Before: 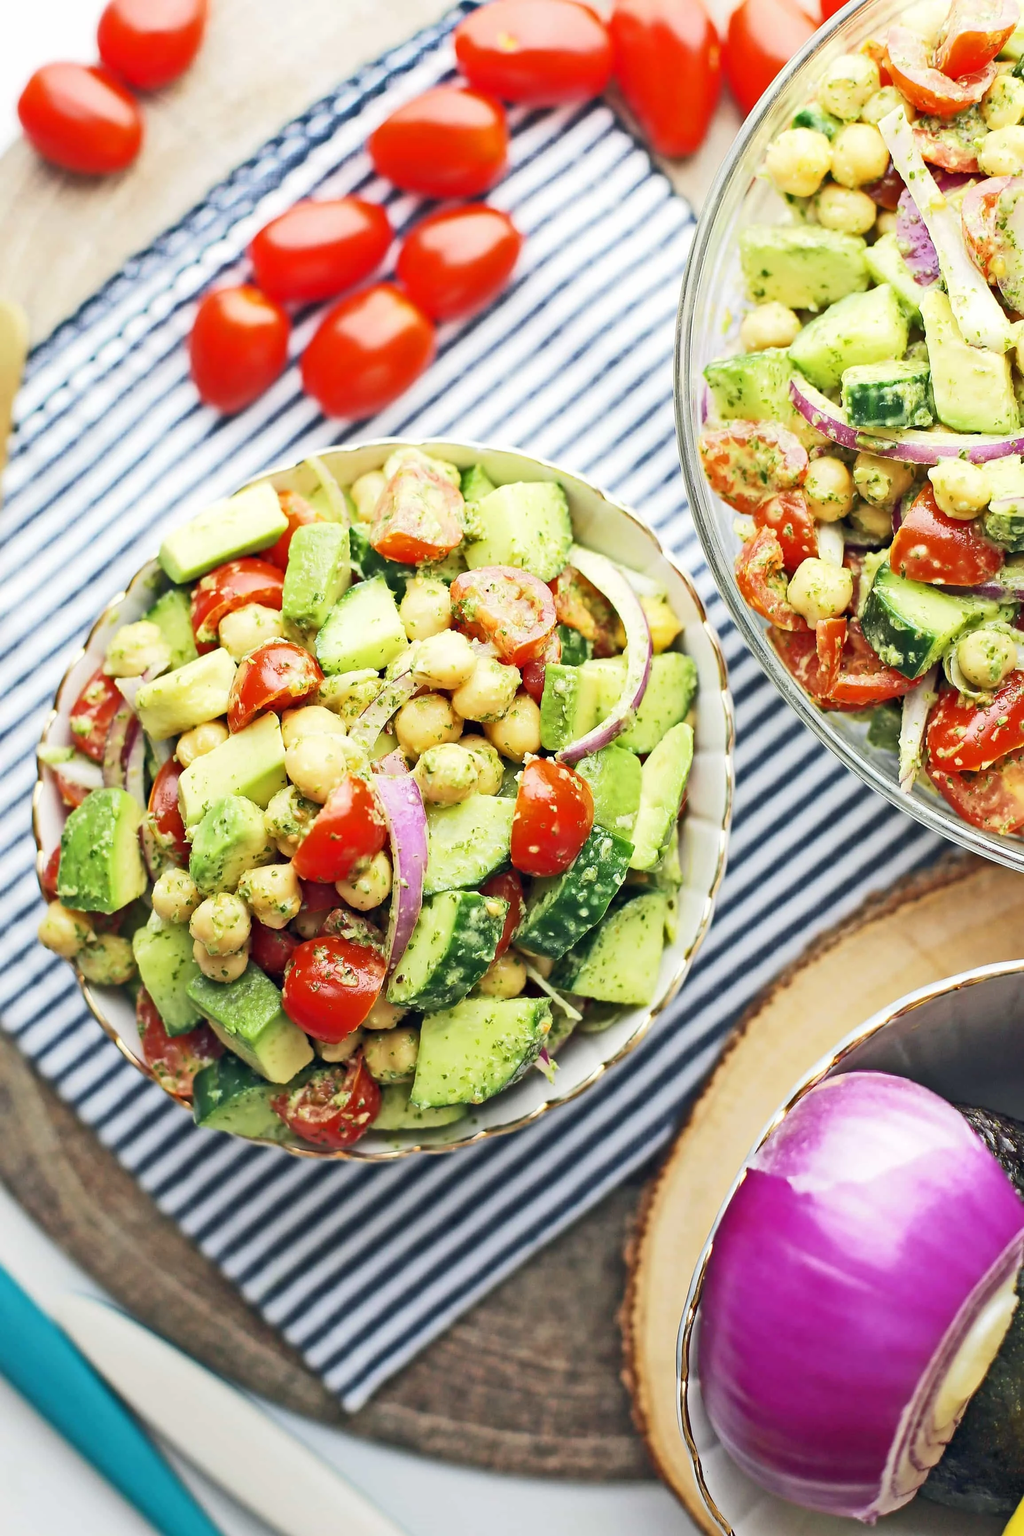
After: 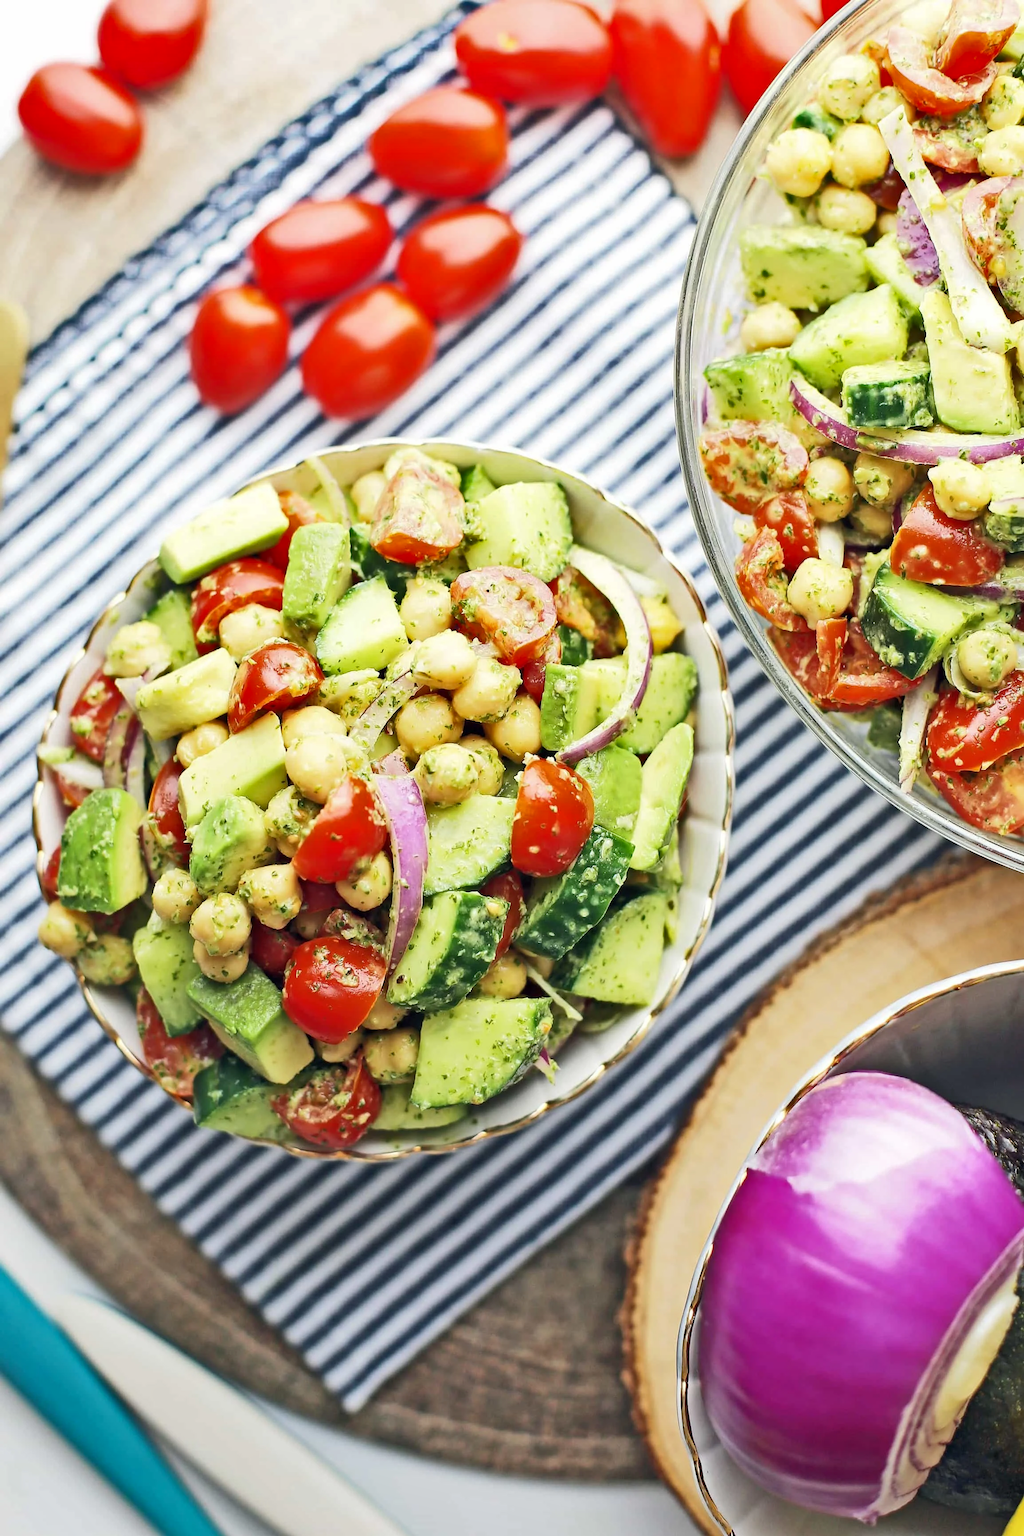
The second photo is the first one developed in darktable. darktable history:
shadows and highlights: shadows 20.78, highlights -35.91, soften with gaussian
